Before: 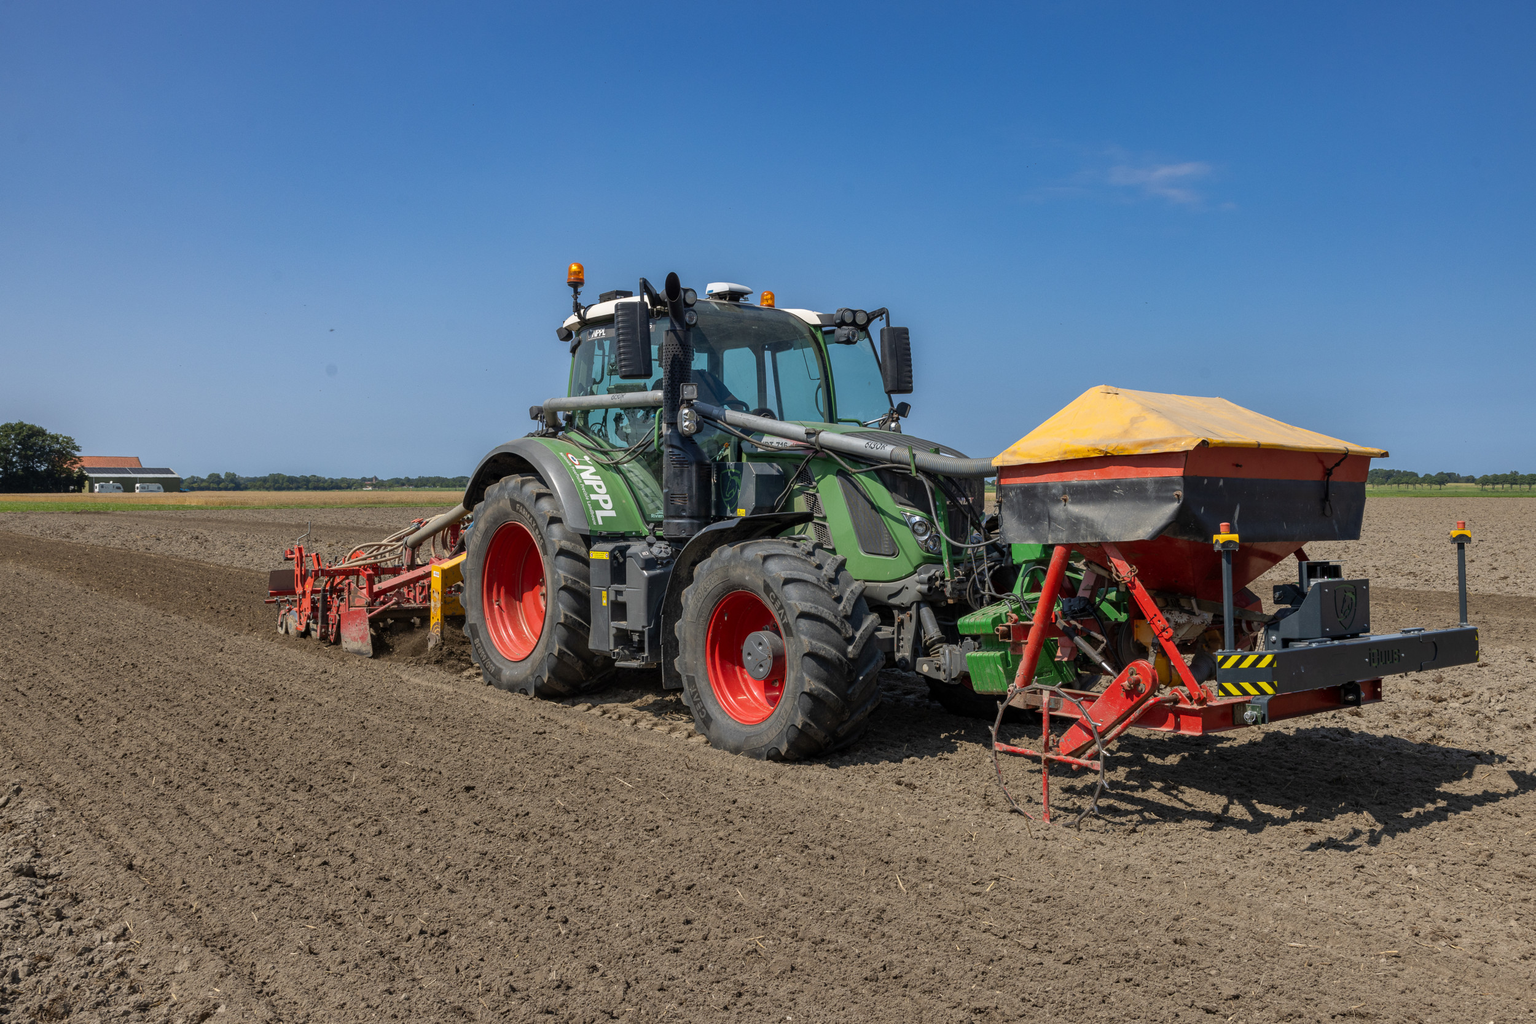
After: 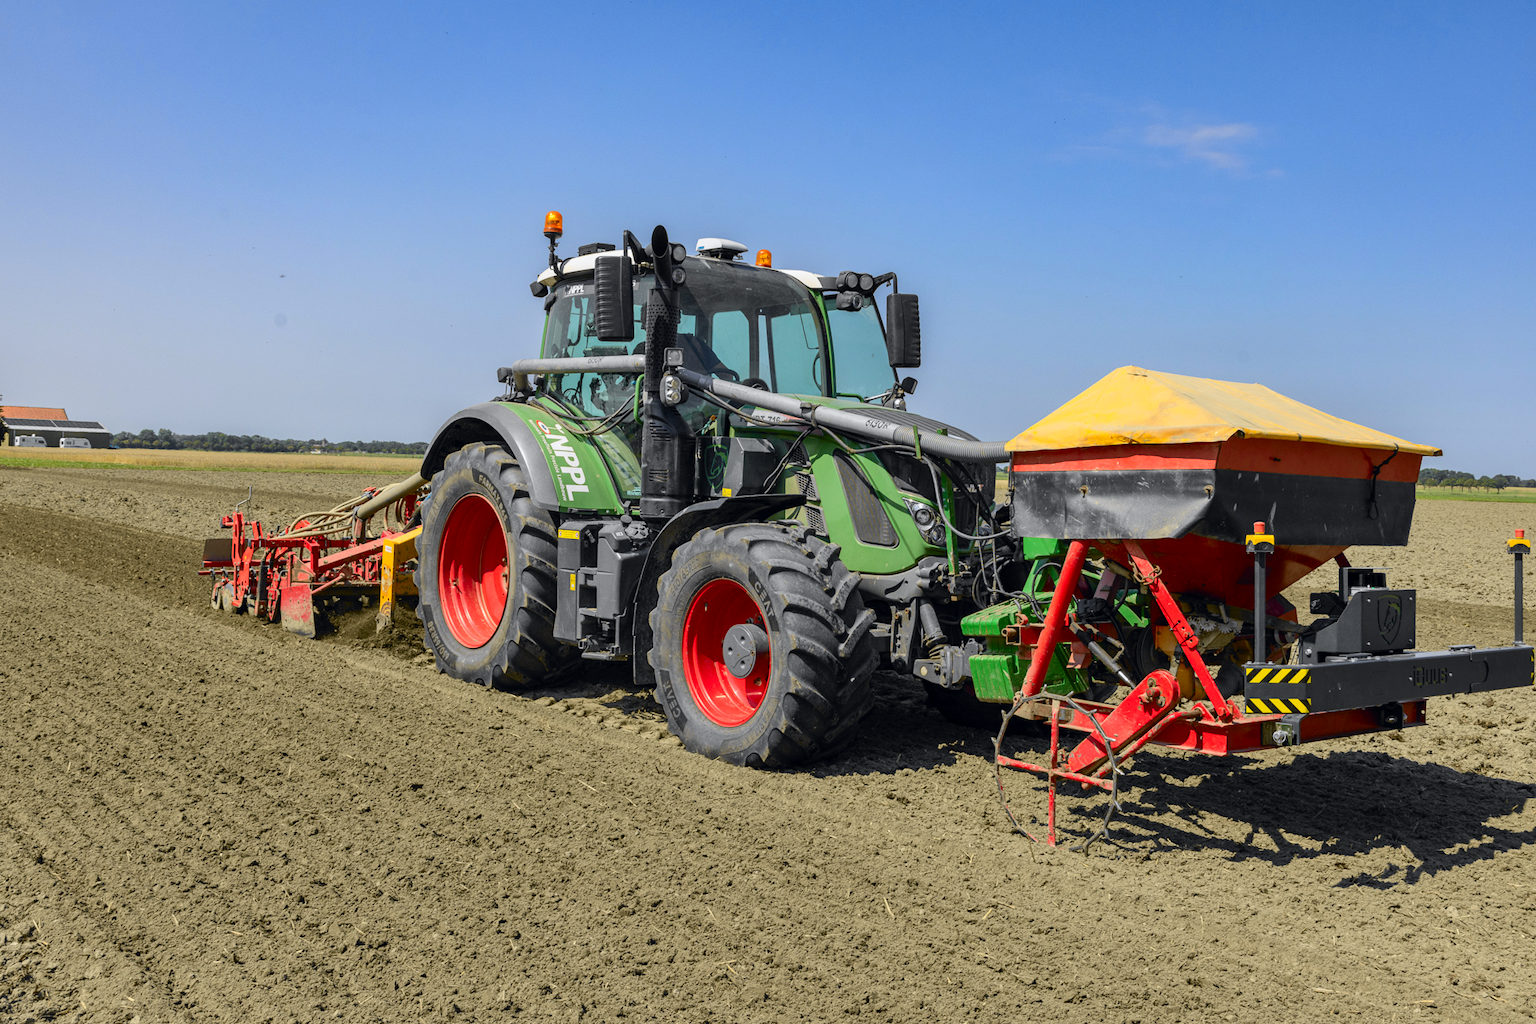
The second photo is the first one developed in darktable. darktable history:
tone curve: curves: ch0 [(0, 0) (0.071, 0.047) (0.266, 0.26) (0.483, 0.554) (0.753, 0.811) (1, 0.983)]; ch1 [(0, 0) (0.346, 0.307) (0.408, 0.387) (0.463, 0.465) (0.482, 0.493) (0.502, 0.5) (0.517, 0.502) (0.55, 0.548) (0.597, 0.61) (0.651, 0.698) (1, 1)]; ch2 [(0, 0) (0.346, 0.34) (0.434, 0.46) (0.485, 0.494) (0.5, 0.494) (0.517, 0.506) (0.526, 0.545) (0.583, 0.61) (0.625, 0.659) (1, 1)], color space Lab, independent channels, preserve colors none
levels: levels [0, 0.478, 1]
rgb levels: preserve colors max RGB
crop and rotate: angle -1.96°, left 3.097%, top 4.154%, right 1.586%, bottom 0.529%
